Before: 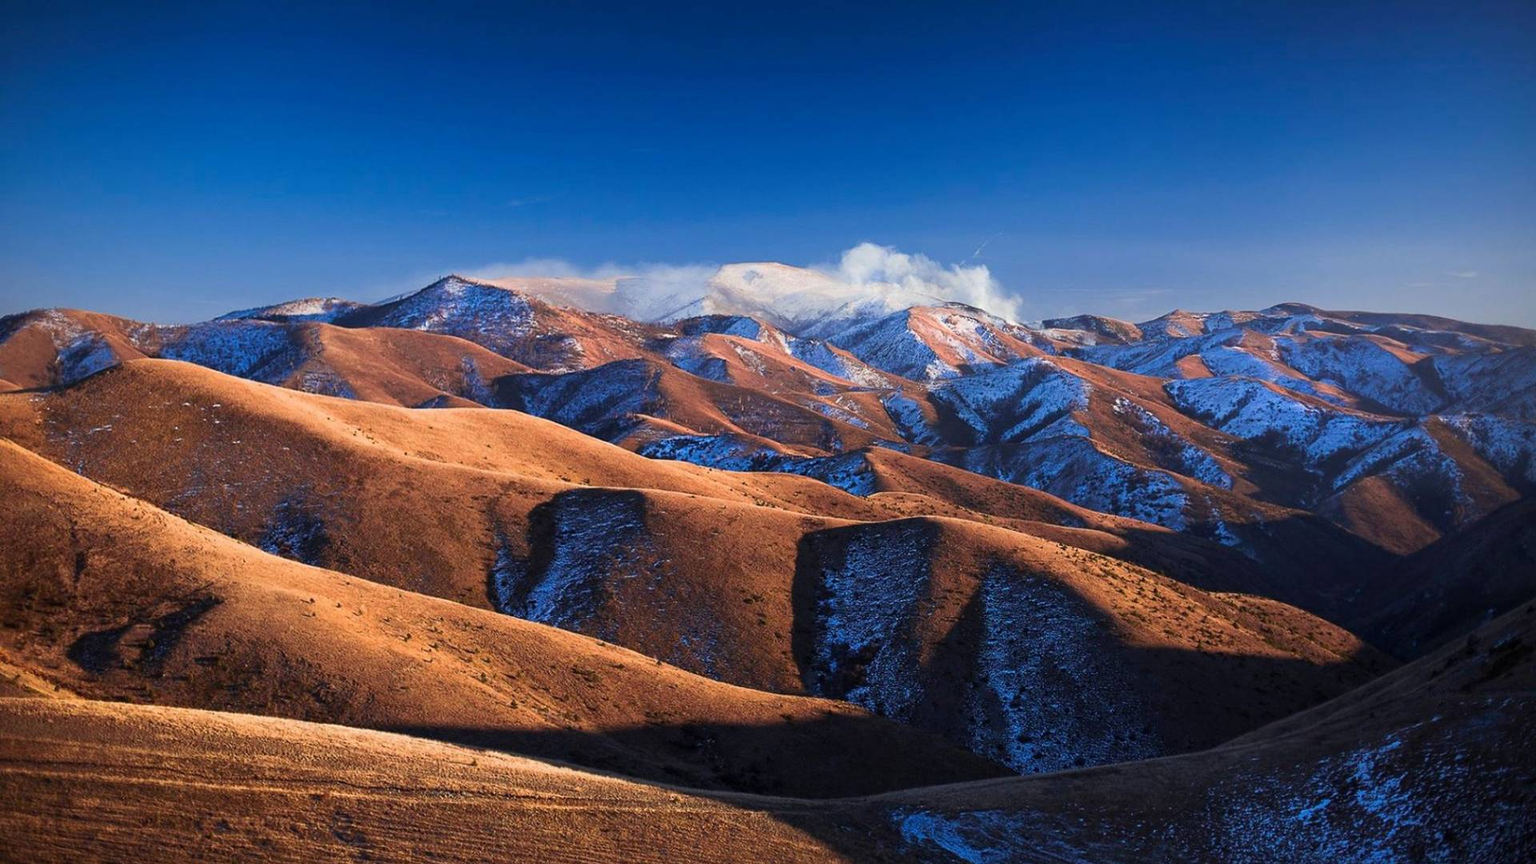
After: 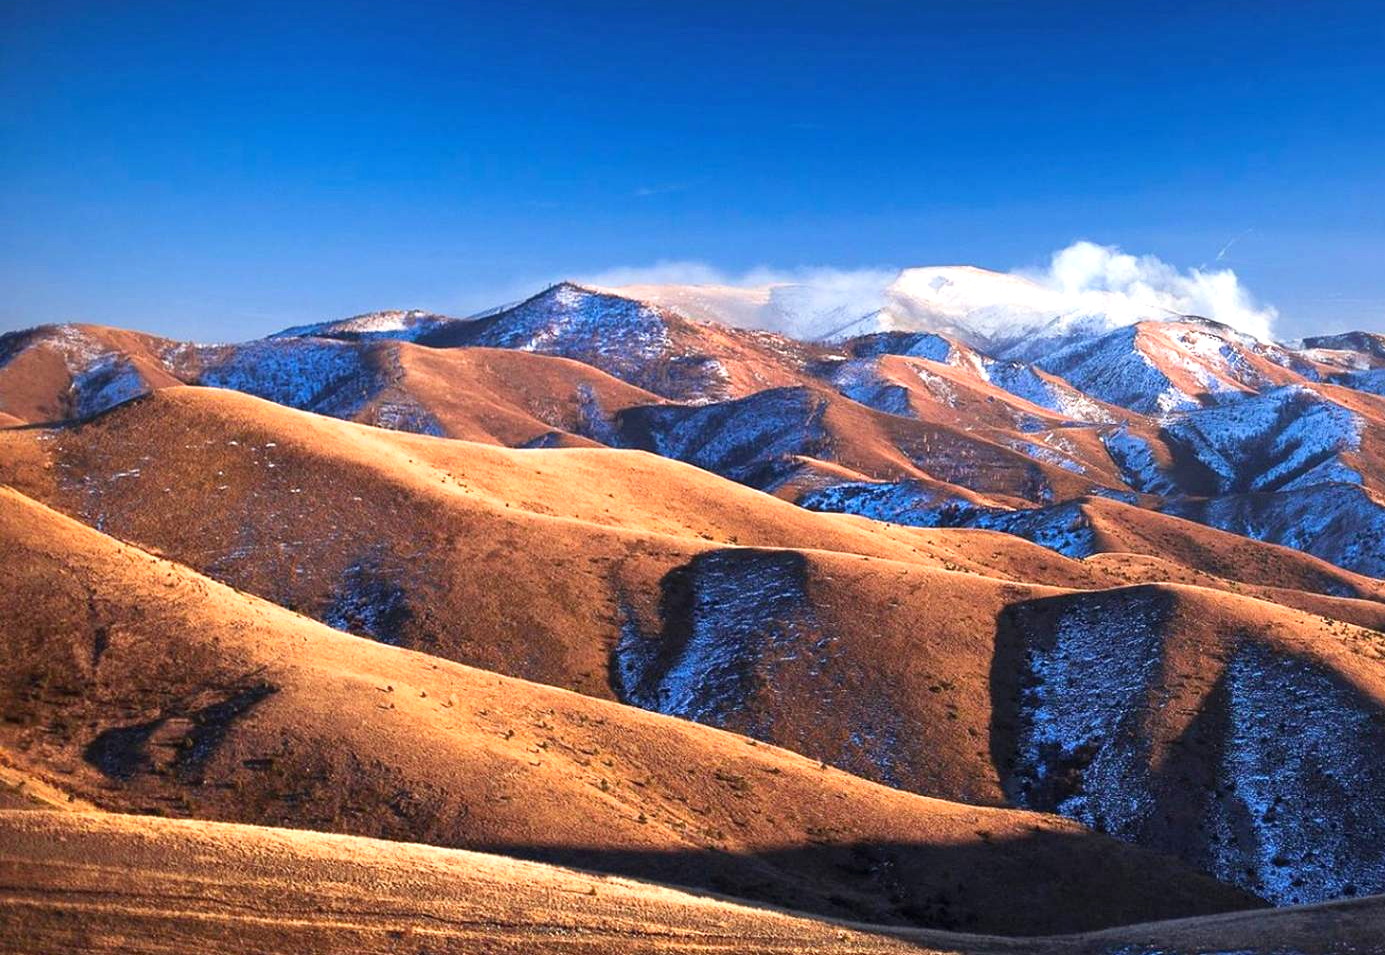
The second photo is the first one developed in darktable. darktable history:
shadows and highlights: shadows 37.45, highlights -27.89, soften with gaussian
crop: top 5.777%, right 27.839%, bottom 5.756%
exposure: black level correction 0, exposure 0.701 EV, compensate exposure bias true, compensate highlight preservation false
